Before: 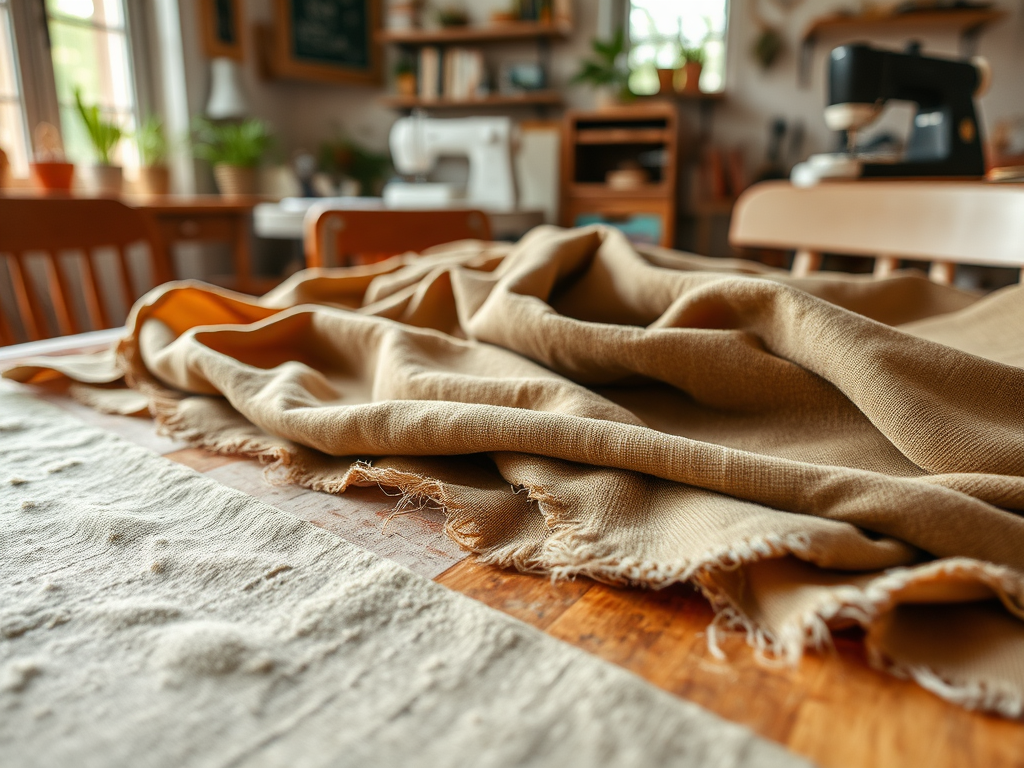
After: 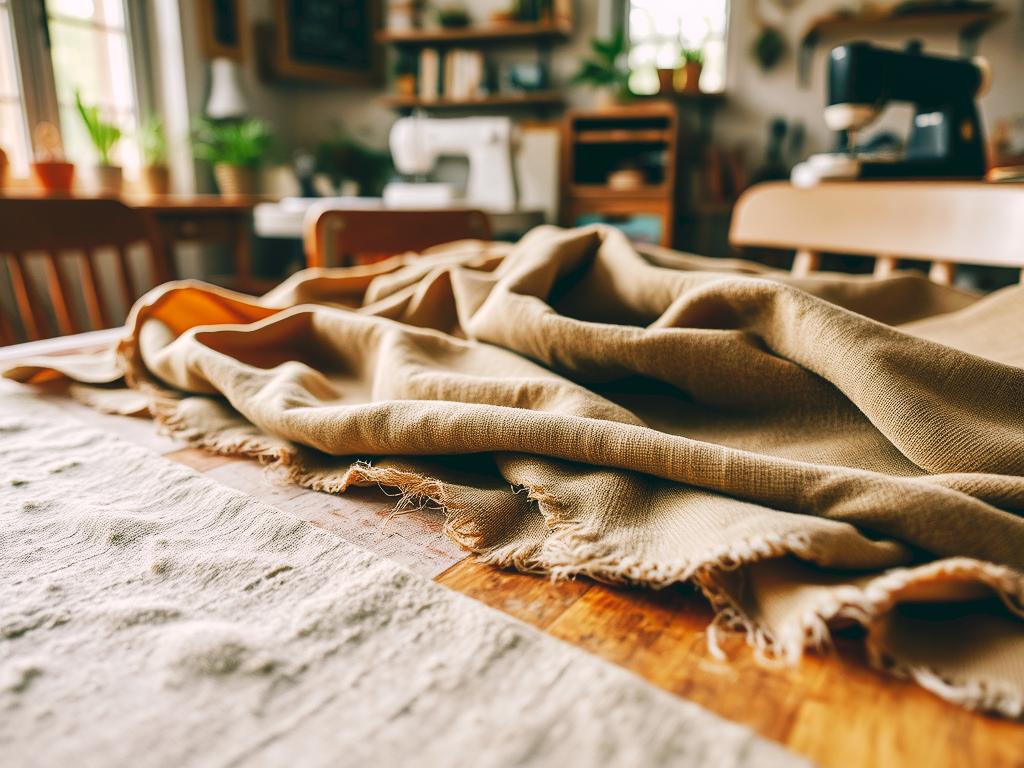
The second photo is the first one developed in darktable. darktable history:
tone curve: curves: ch0 [(0, 0) (0.003, 0.077) (0.011, 0.078) (0.025, 0.078) (0.044, 0.08) (0.069, 0.088) (0.1, 0.102) (0.136, 0.12) (0.177, 0.148) (0.224, 0.191) (0.277, 0.261) (0.335, 0.335) (0.399, 0.419) (0.468, 0.522) (0.543, 0.611) (0.623, 0.702) (0.709, 0.779) (0.801, 0.855) (0.898, 0.918) (1, 1)], preserve colors none
color look up table: target L [96.96, 97.78, 93.54, 92.28, 93.56, 93.56, 81.44, 73.95, 66.45, 54.51, 51.32, 49.05, 46.73, 20.34, 200.99, 74.67, 81.39, 69.11, 61.14, 61.88, 52.54, 53.45, 47.86, 47.38, 43.27, 43.13, 30.38, 22.21, 17.18, 88.54, 72.61, 72, 69.41, 57.54, 65.25, 55.59, 48.64, 49.49, 35.69, 31.47, 16.08, 6.146, 3.368, 80.31, 67.47, 64.24, 55.2, 41.35, 25.74], target a [-0.242, -13, -27.28, -23.76, -21.84, -6.561, -15.43, -21.05, -46.89, -37.89, -7.83, -9.465, -25.7, -28.82, 0, 21.79, 0.779, 38.92, 42.21, 16.36, 64.53, 22.19, 65.93, 62.6, 21.8, 46.92, 0.703, 19.5, 20.72, 17.4, 41.96, 6.134, 33.53, 11.96, 62.08, 67.7, 19.79, 39.48, 50.25, 38.42, 21.45, -18.3, -6.344, -17.74, 0.697, -4.877, -19.99, 4.297, -4.367], target b [16.42, 42.31, 35.39, 16.72, 0.852, 3.69, 31.56, 4.5, 42.27, 27.2, 26.86, 6.812, 2.096, 14.18, -0.001, 44.77, 76.32, 20.95, 59.41, 44.22, 45.89, 12.27, 25.7, 56.25, 41.5, 42.71, 2.004, 25.75, 4.643, -11.99, -12.92, 0.973, -36.98, -10.16, -37.83, -16.91, -68.2, -27.28, -57.03, -17.53, -41.34, -8.193, -28.44, -17.88, -22.44, -45.68, -17.01, -51.87, -21.26], num patches 49
